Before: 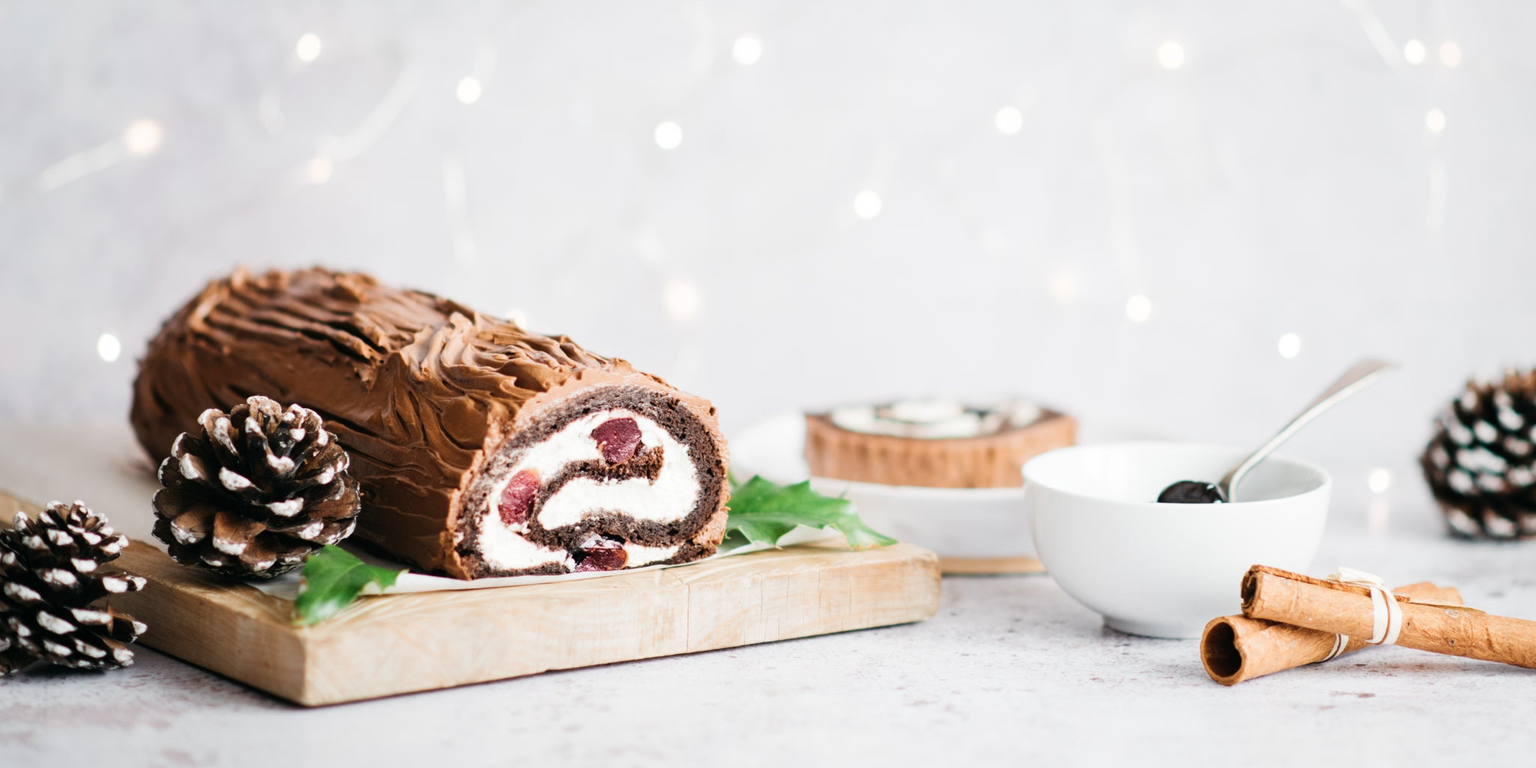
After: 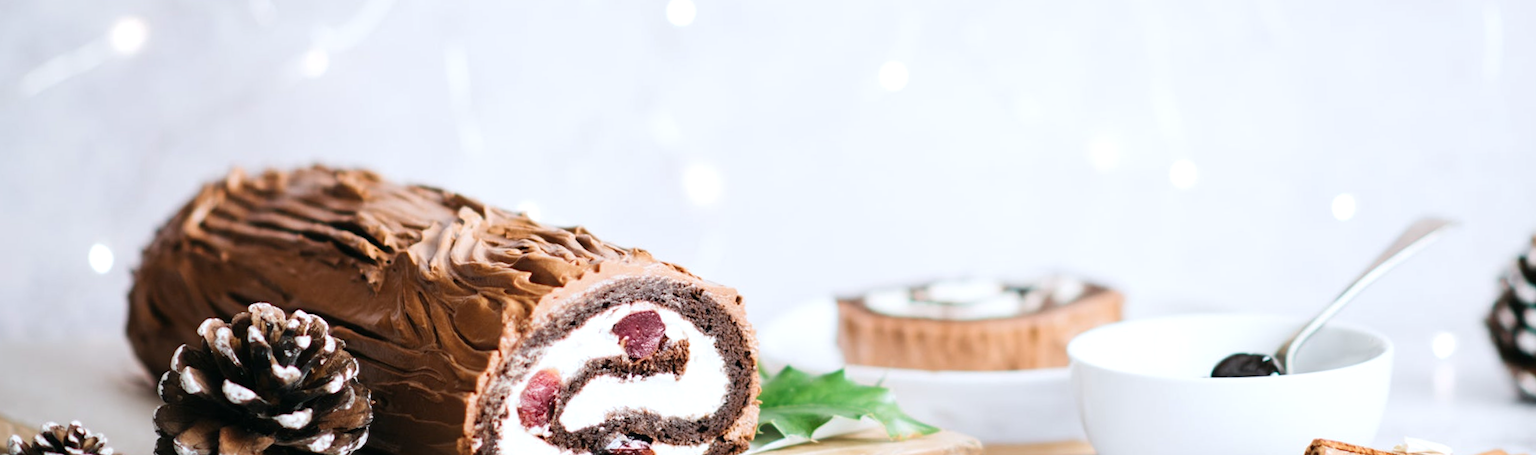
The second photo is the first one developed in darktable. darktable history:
crop: left 1.744%, top 19.225%, right 5.069%, bottom 28.357%
rotate and perspective: rotation -2.29°, automatic cropping off
white balance: red 0.976, blue 1.04
exposure: exposure 0.131 EV, compensate highlight preservation false
